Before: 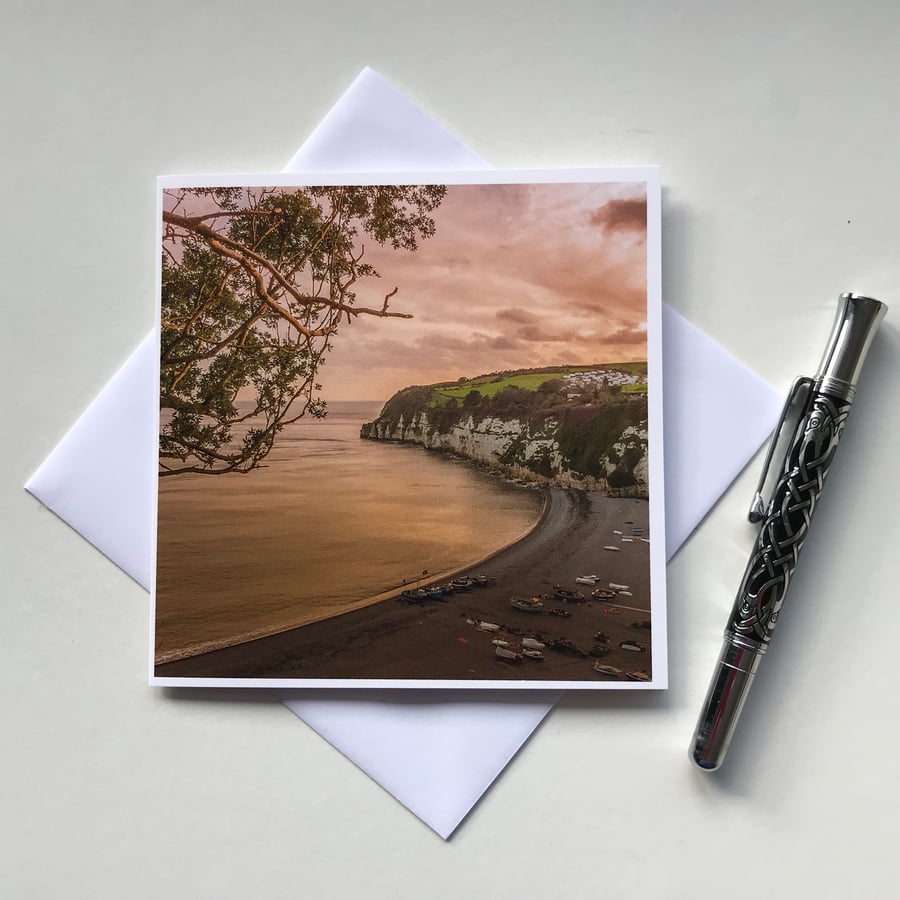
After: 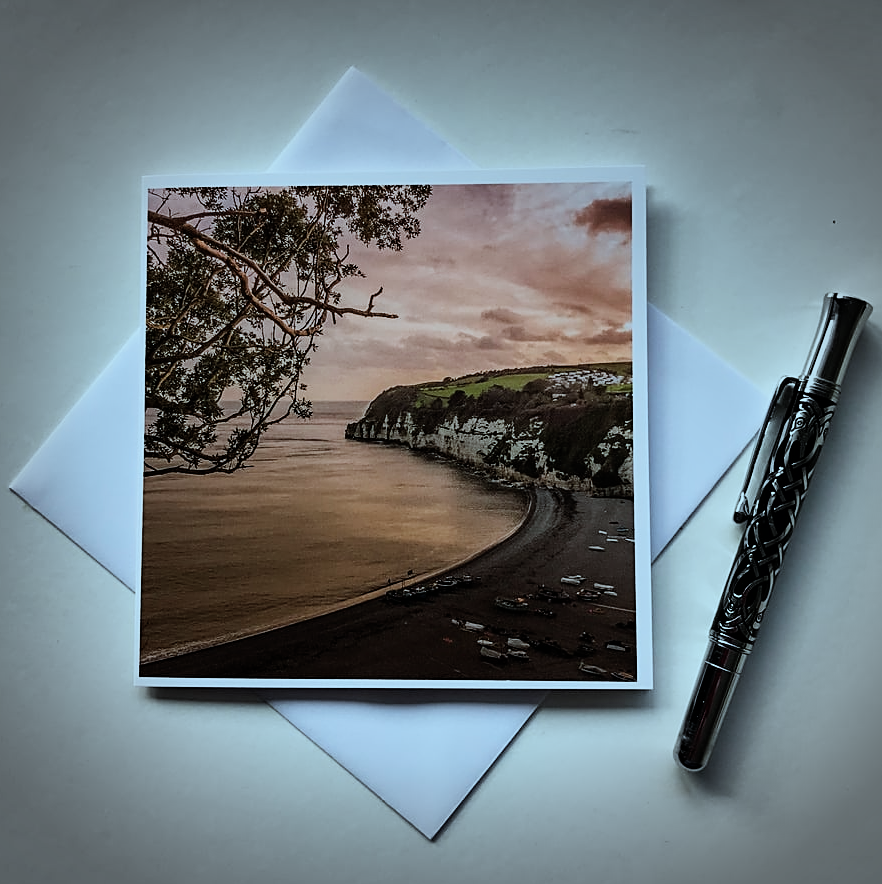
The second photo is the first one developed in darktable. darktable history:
filmic rgb: black relative exposure -5.13 EV, white relative exposure 4 EV, threshold 2.97 EV, hardness 2.9, contrast 1.391, highlights saturation mix -28.57%, enable highlight reconstruction true
sharpen: on, module defaults
vignetting: width/height ratio 1.09
tone equalizer: -8 EV 0.285 EV, -7 EV 0.394 EV, -6 EV 0.446 EV, -5 EV 0.255 EV, -3 EV -0.266 EV, -2 EV -0.435 EV, -1 EV -0.443 EV, +0 EV -0.269 EV
crop: left 1.67%, right 0.277%, bottom 1.677%
color correction: highlights a* -12.06, highlights b* -15.21
shadows and highlights: shadows 21.01, highlights -80.9, soften with gaussian
